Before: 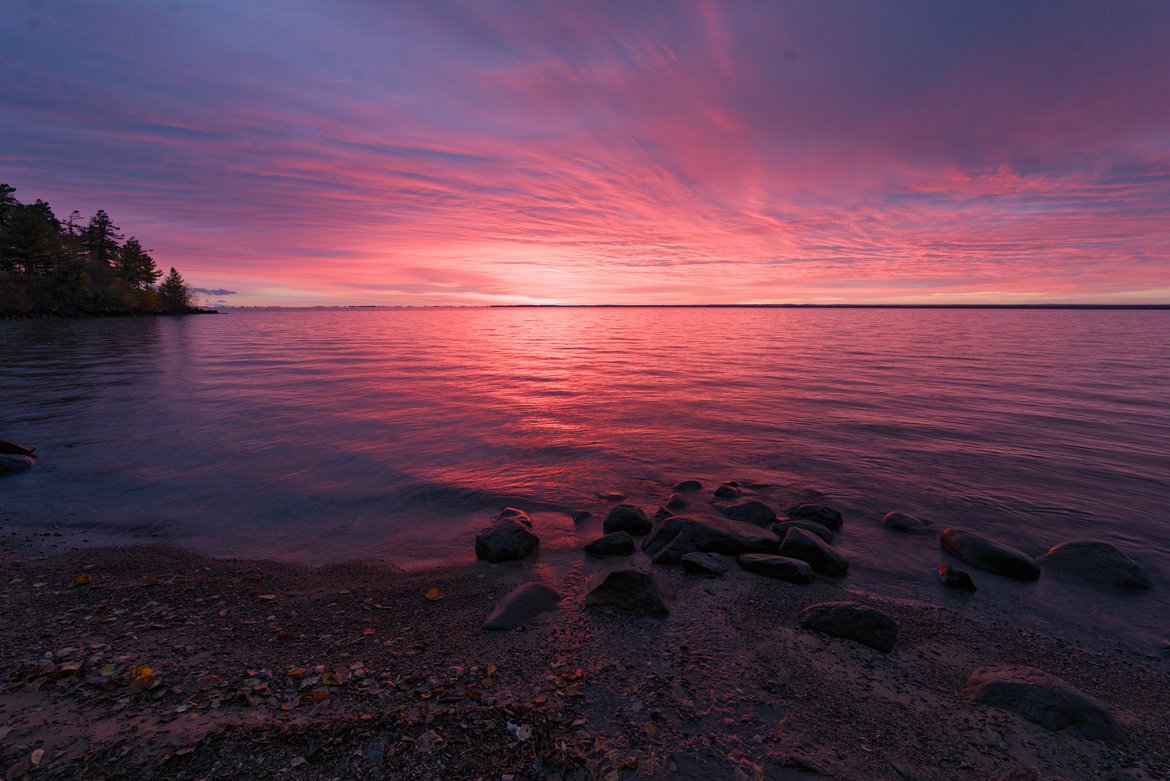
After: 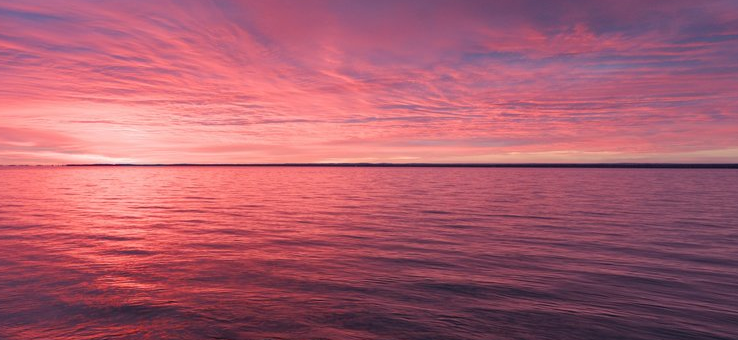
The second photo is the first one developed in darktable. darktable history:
crop: left 36.245%, top 18.117%, right 0.635%, bottom 38.24%
